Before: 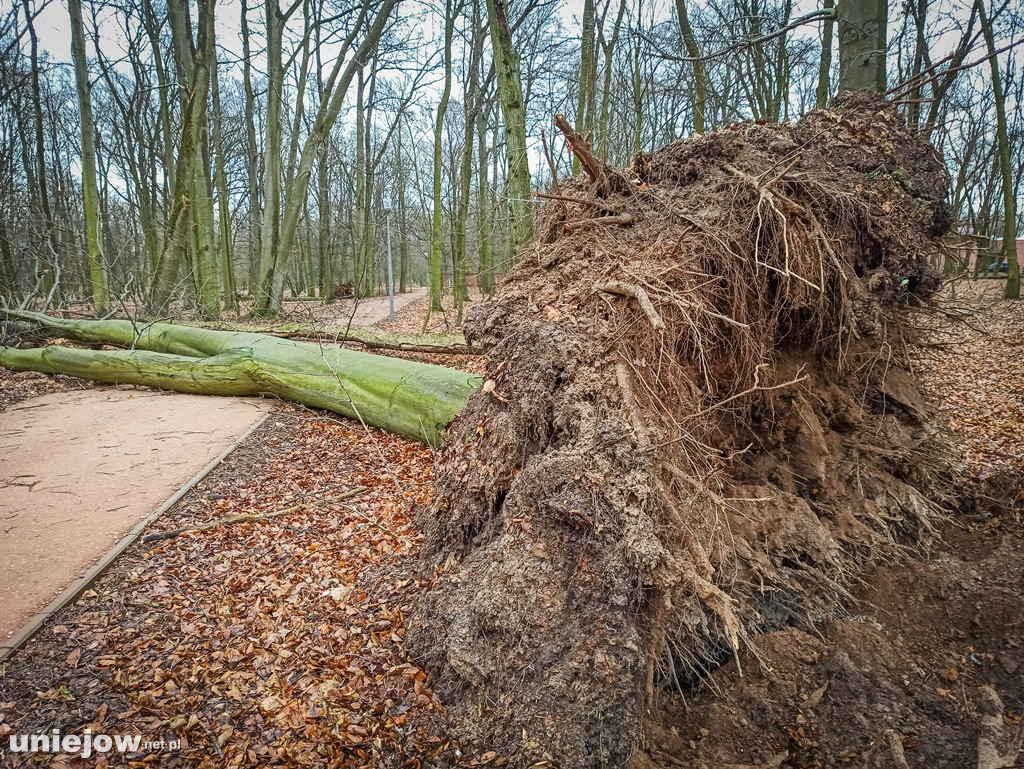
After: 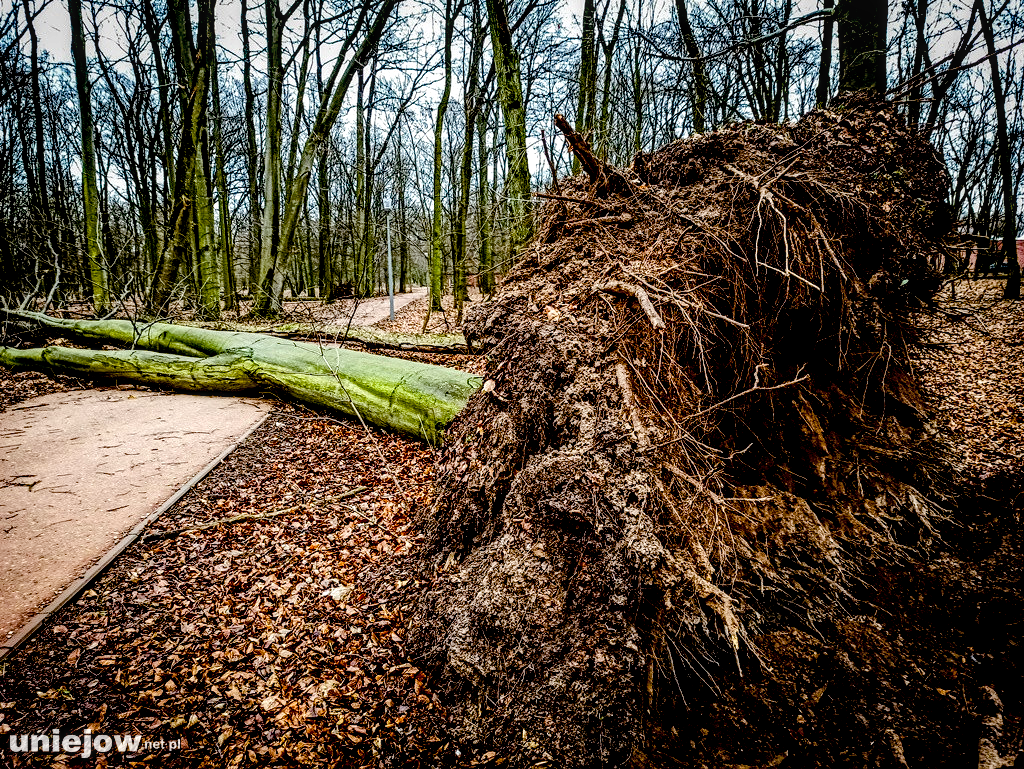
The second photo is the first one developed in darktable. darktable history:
color balance rgb: shadows lift › chroma 4.54%, shadows lift › hue 24.22°, power › hue 328.95°, perceptual saturation grading › global saturation 0.768%, perceptual saturation grading › highlights -25.44%, perceptual saturation grading › shadows 29.69%, perceptual brilliance grading › highlights 18.179%, perceptual brilliance grading › mid-tones 31.772%, perceptual brilliance grading › shadows -31.471%, saturation formula JzAzBz (2021)
exposure: black level correction 0.1, exposure -0.083 EV, compensate highlight preservation false
local contrast: detail 144%
